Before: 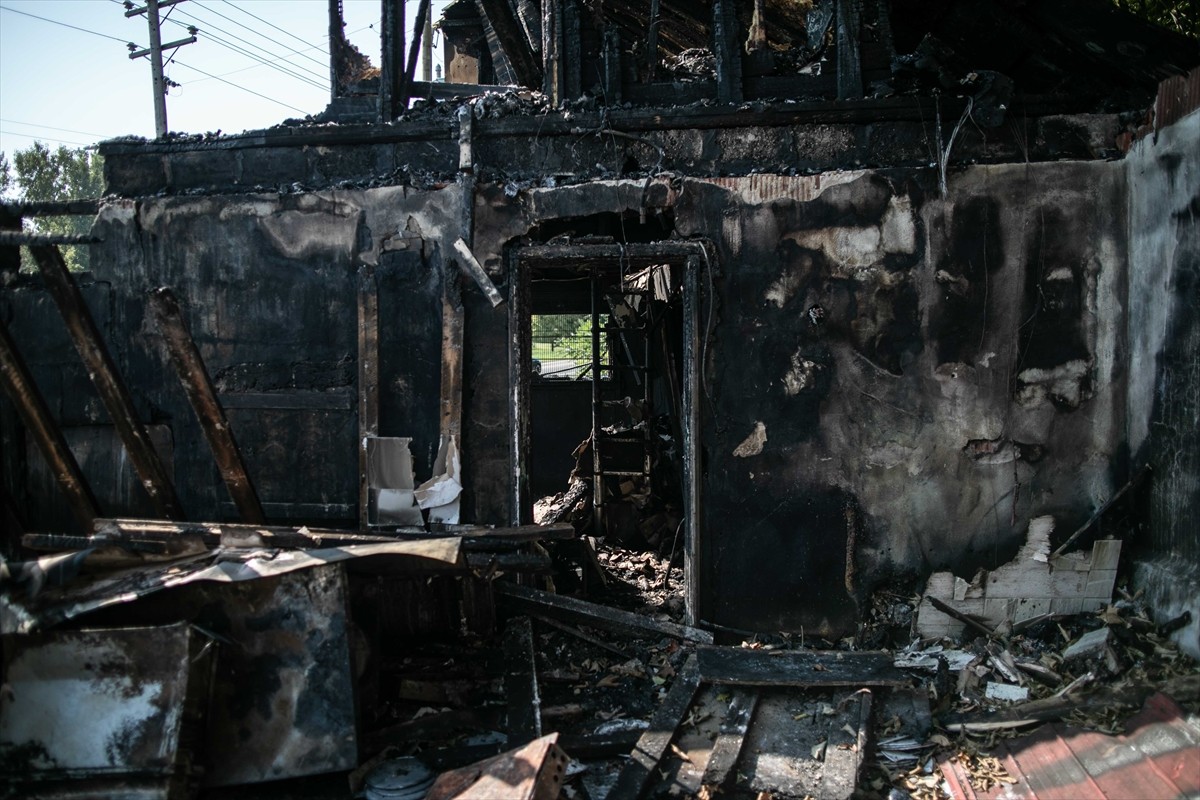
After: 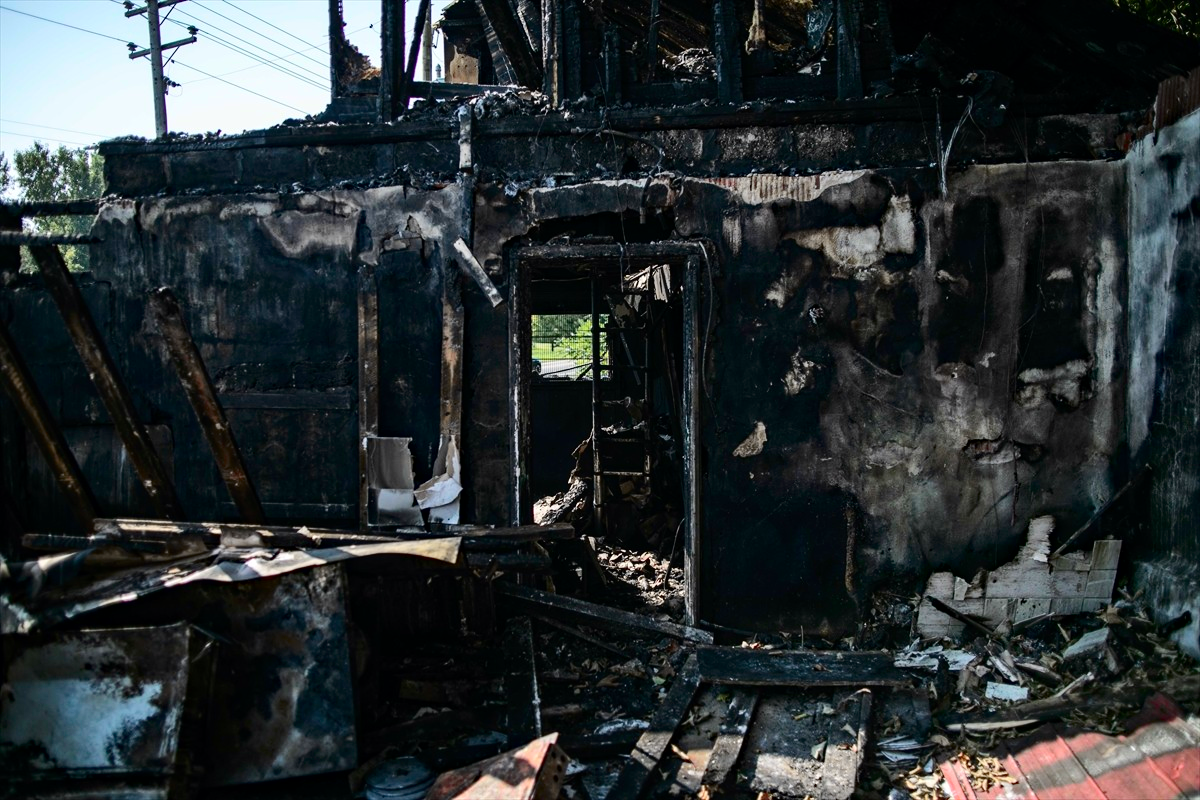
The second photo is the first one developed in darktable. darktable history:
haze removal: strength 0.29, distance 0.25, compatibility mode true, adaptive false
tone curve: curves: ch0 [(0, 0) (0.126, 0.086) (0.338, 0.327) (0.494, 0.55) (0.703, 0.762) (1, 1)]; ch1 [(0, 0) (0.346, 0.324) (0.45, 0.431) (0.5, 0.5) (0.522, 0.517) (0.55, 0.578) (1, 1)]; ch2 [(0, 0) (0.44, 0.424) (0.501, 0.499) (0.554, 0.563) (0.622, 0.667) (0.707, 0.746) (1, 1)], color space Lab, independent channels, preserve colors none
tone equalizer: on, module defaults
